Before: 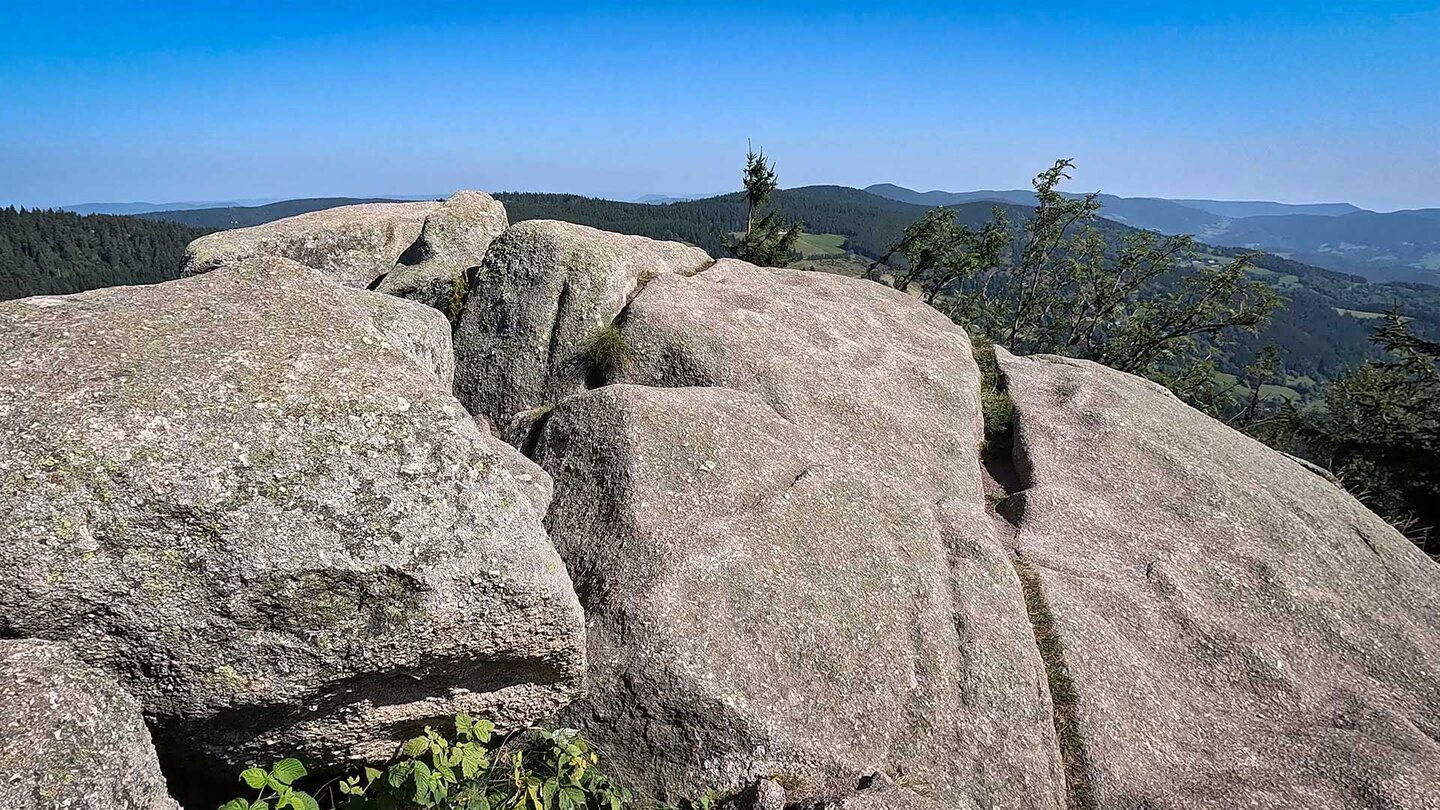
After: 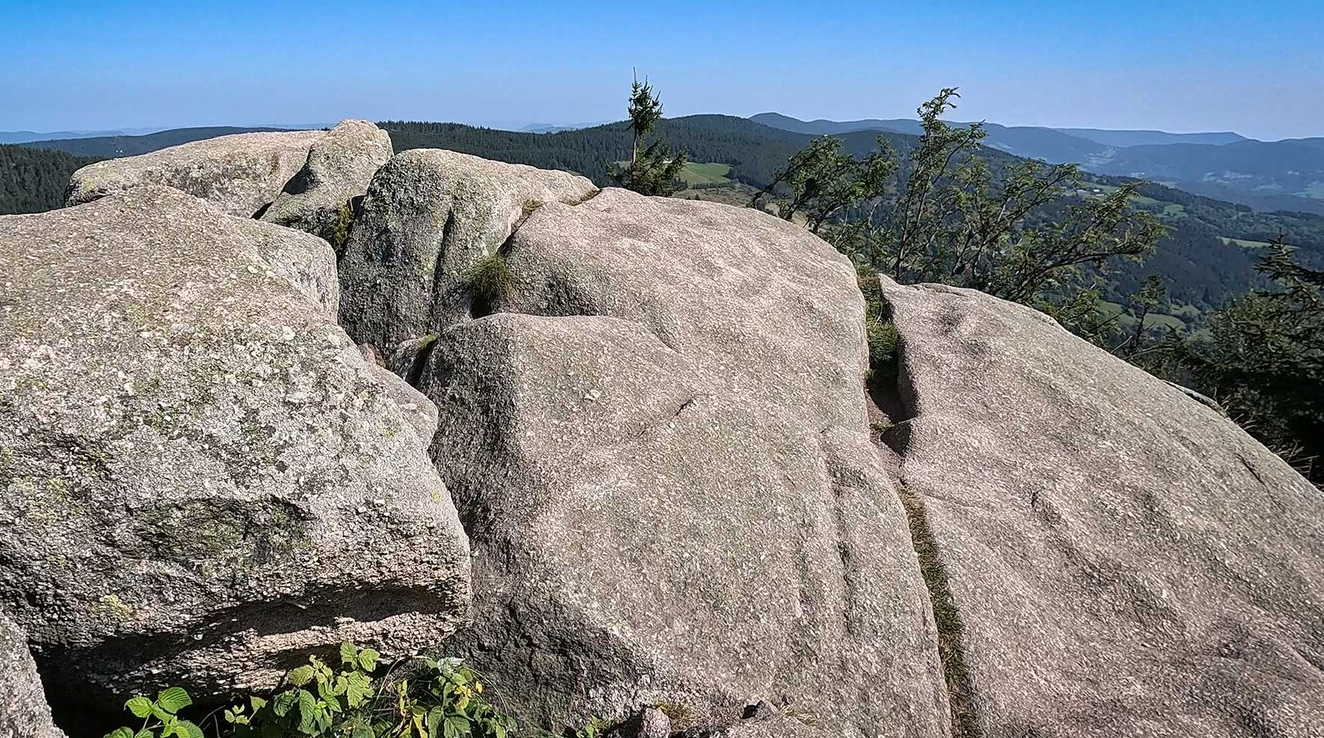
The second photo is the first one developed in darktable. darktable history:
crop and rotate: left 7.994%, top 8.817%
